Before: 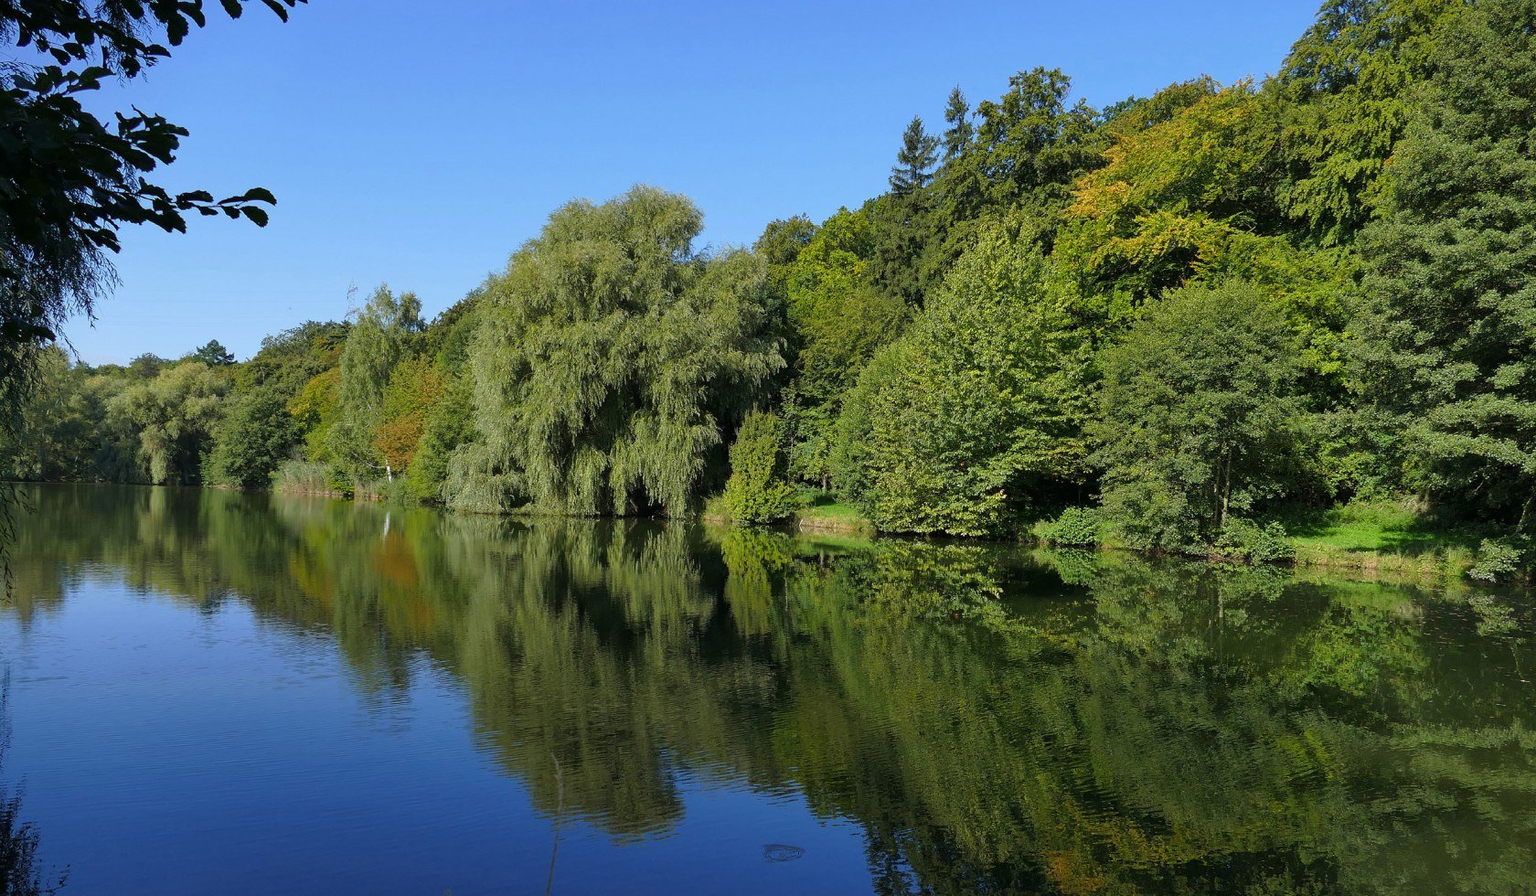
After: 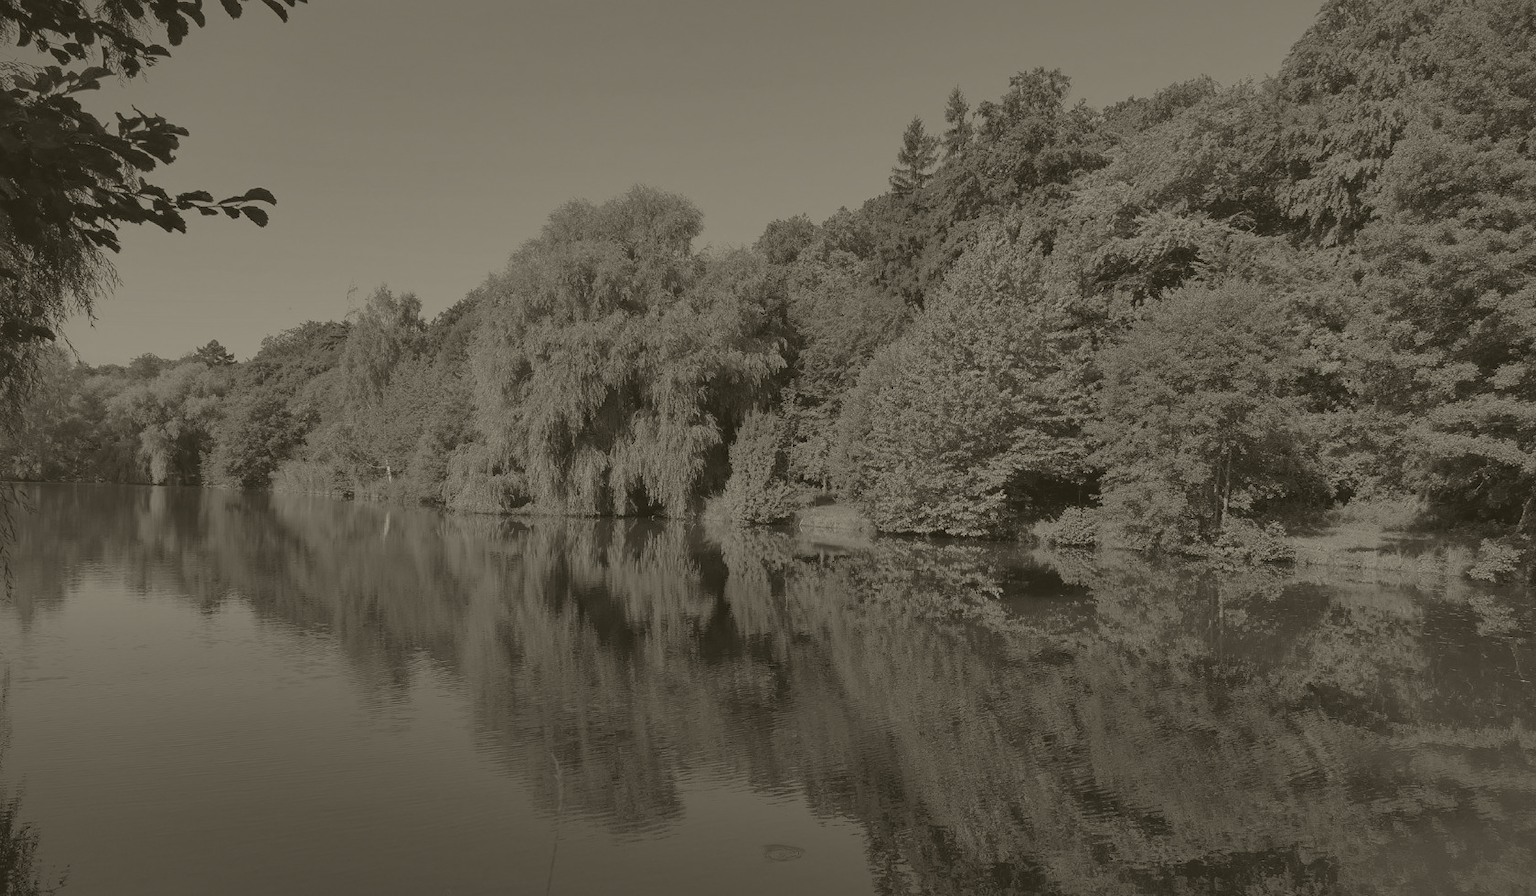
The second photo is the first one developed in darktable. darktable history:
shadows and highlights: on, module defaults
contrast brightness saturation: brightness 0.09, saturation 0.19
colorize: hue 41.44°, saturation 22%, source mix 60%, lightness 10.61%
